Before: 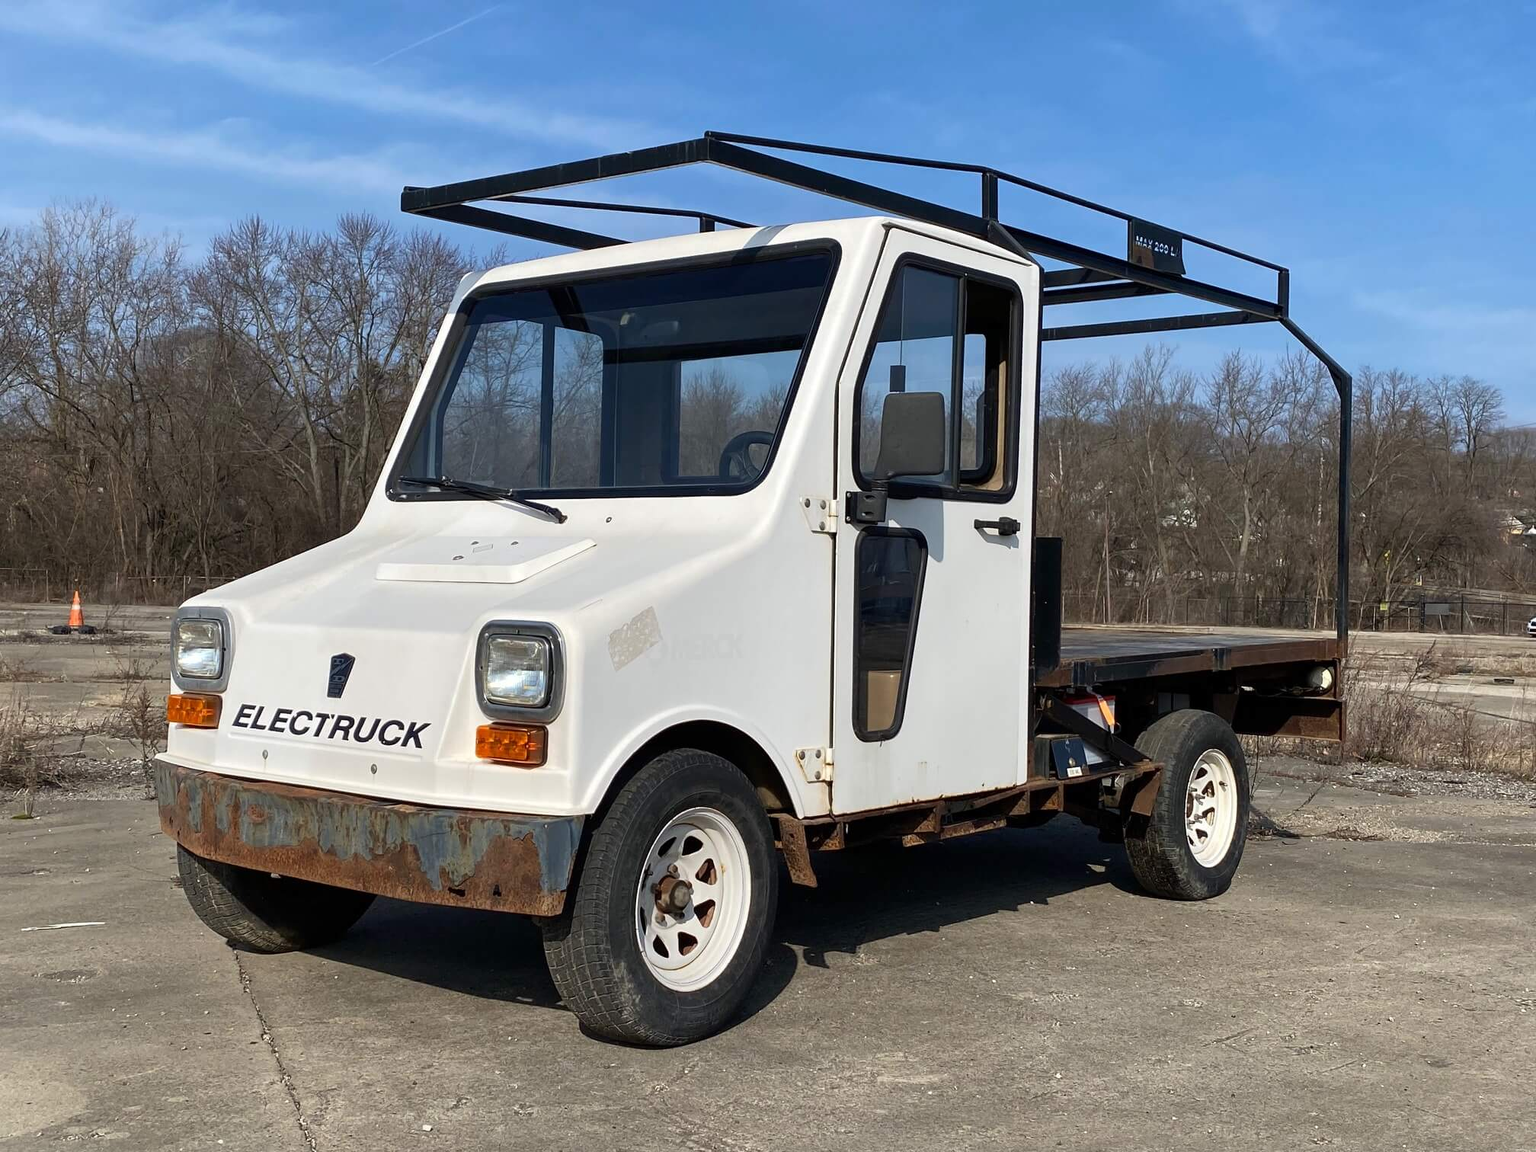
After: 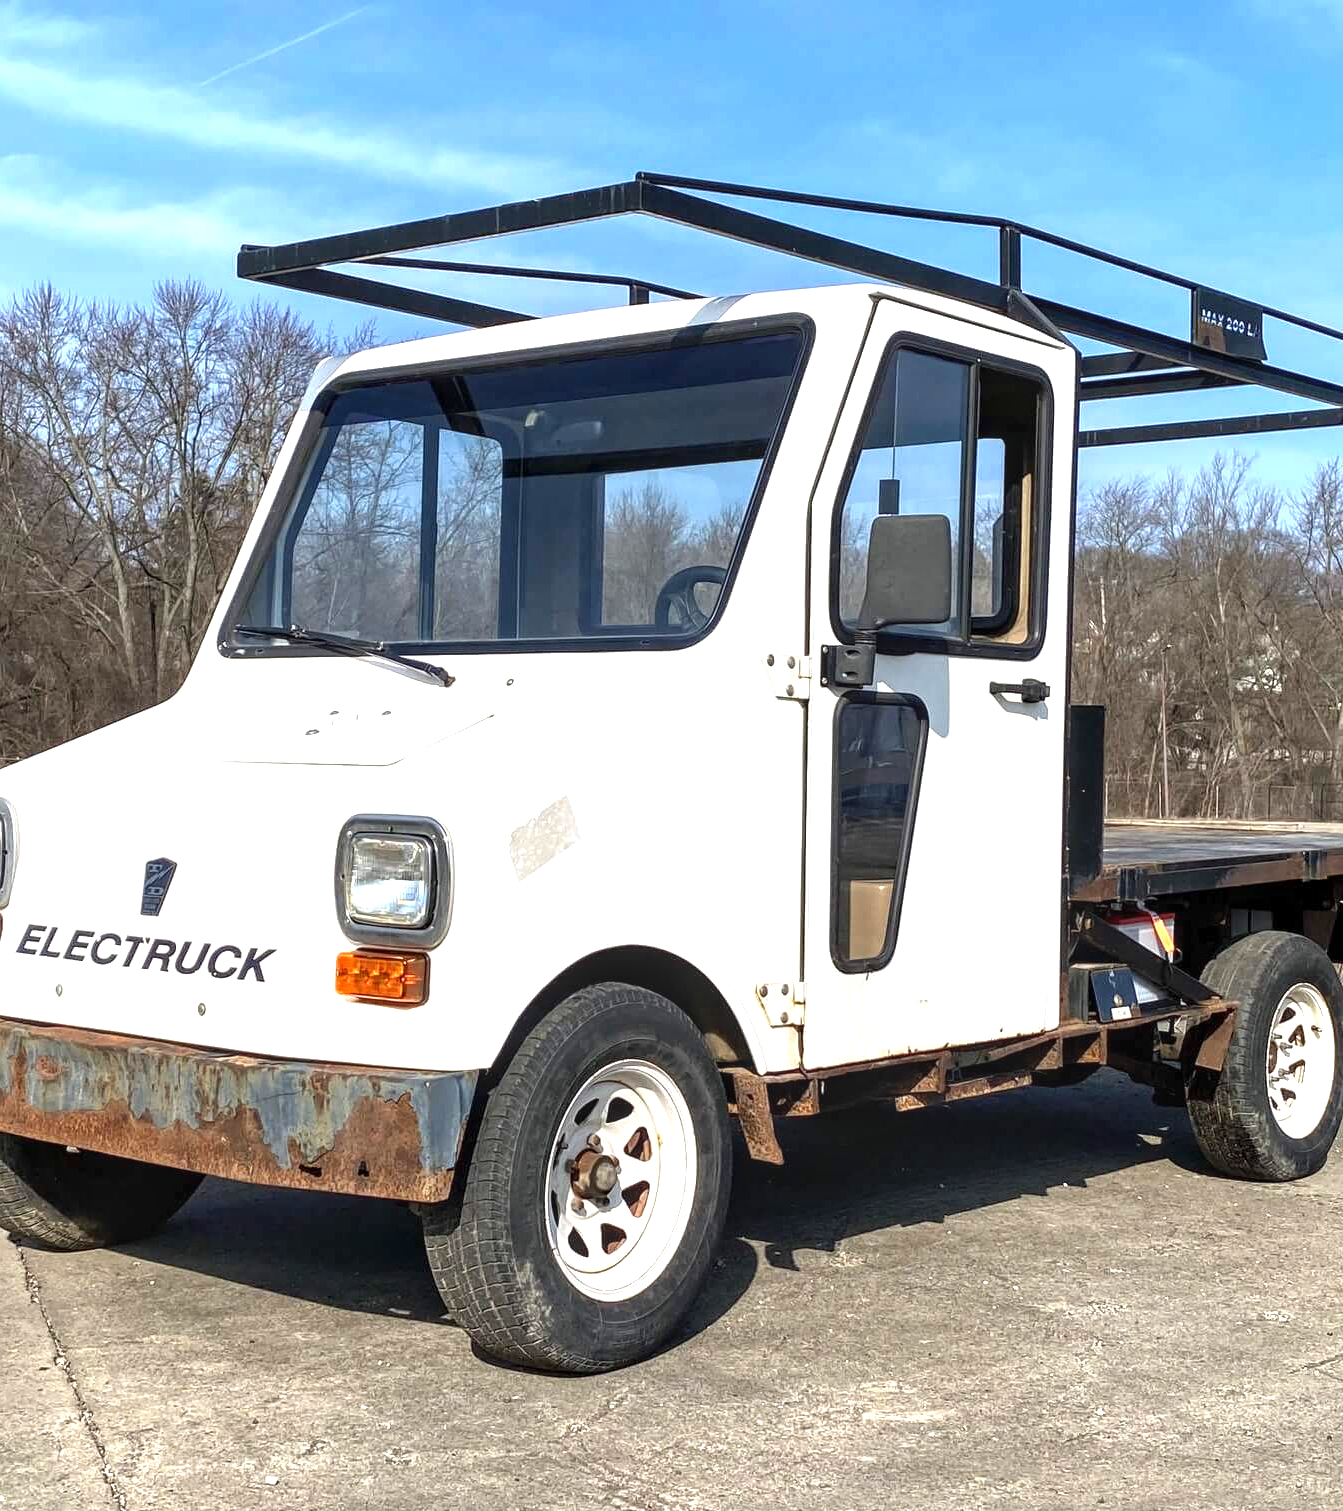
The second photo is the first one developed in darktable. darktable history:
local contrast: detail 130%
crop and rotate: left 14.37%, right 18.98%
exposure: exposure 1 EV, compensate exposure bias true, compensate highlight preservation false
